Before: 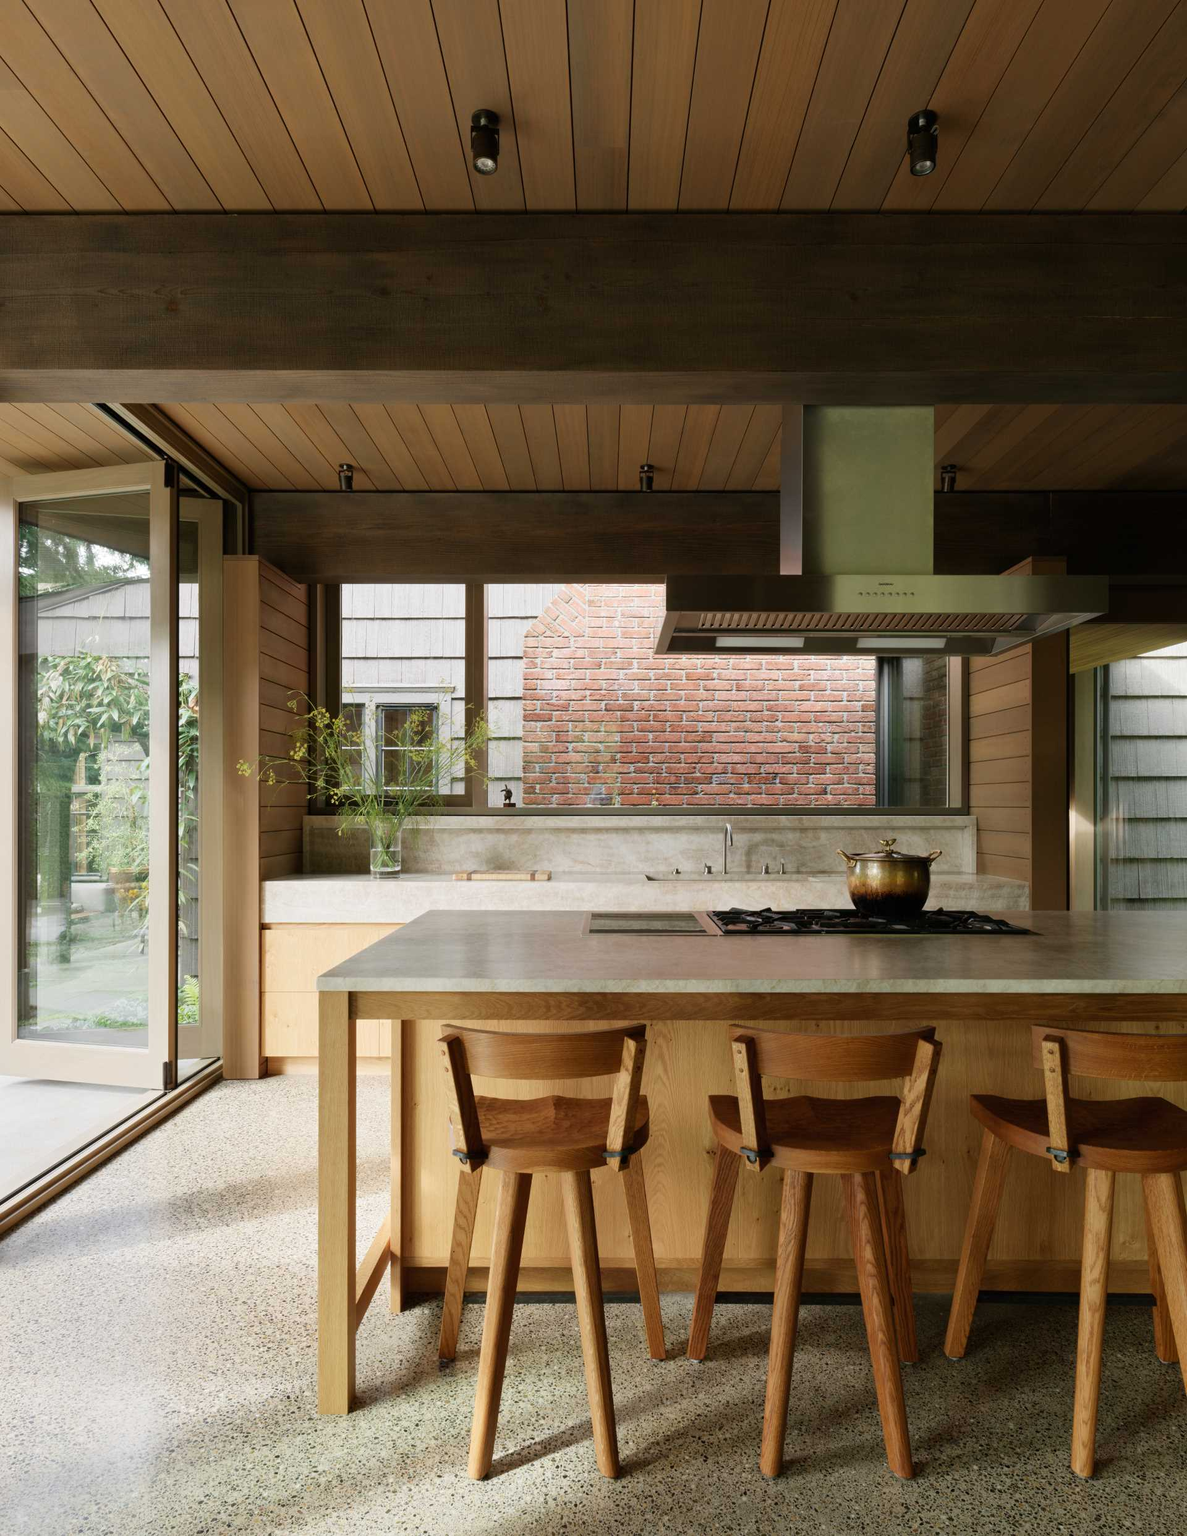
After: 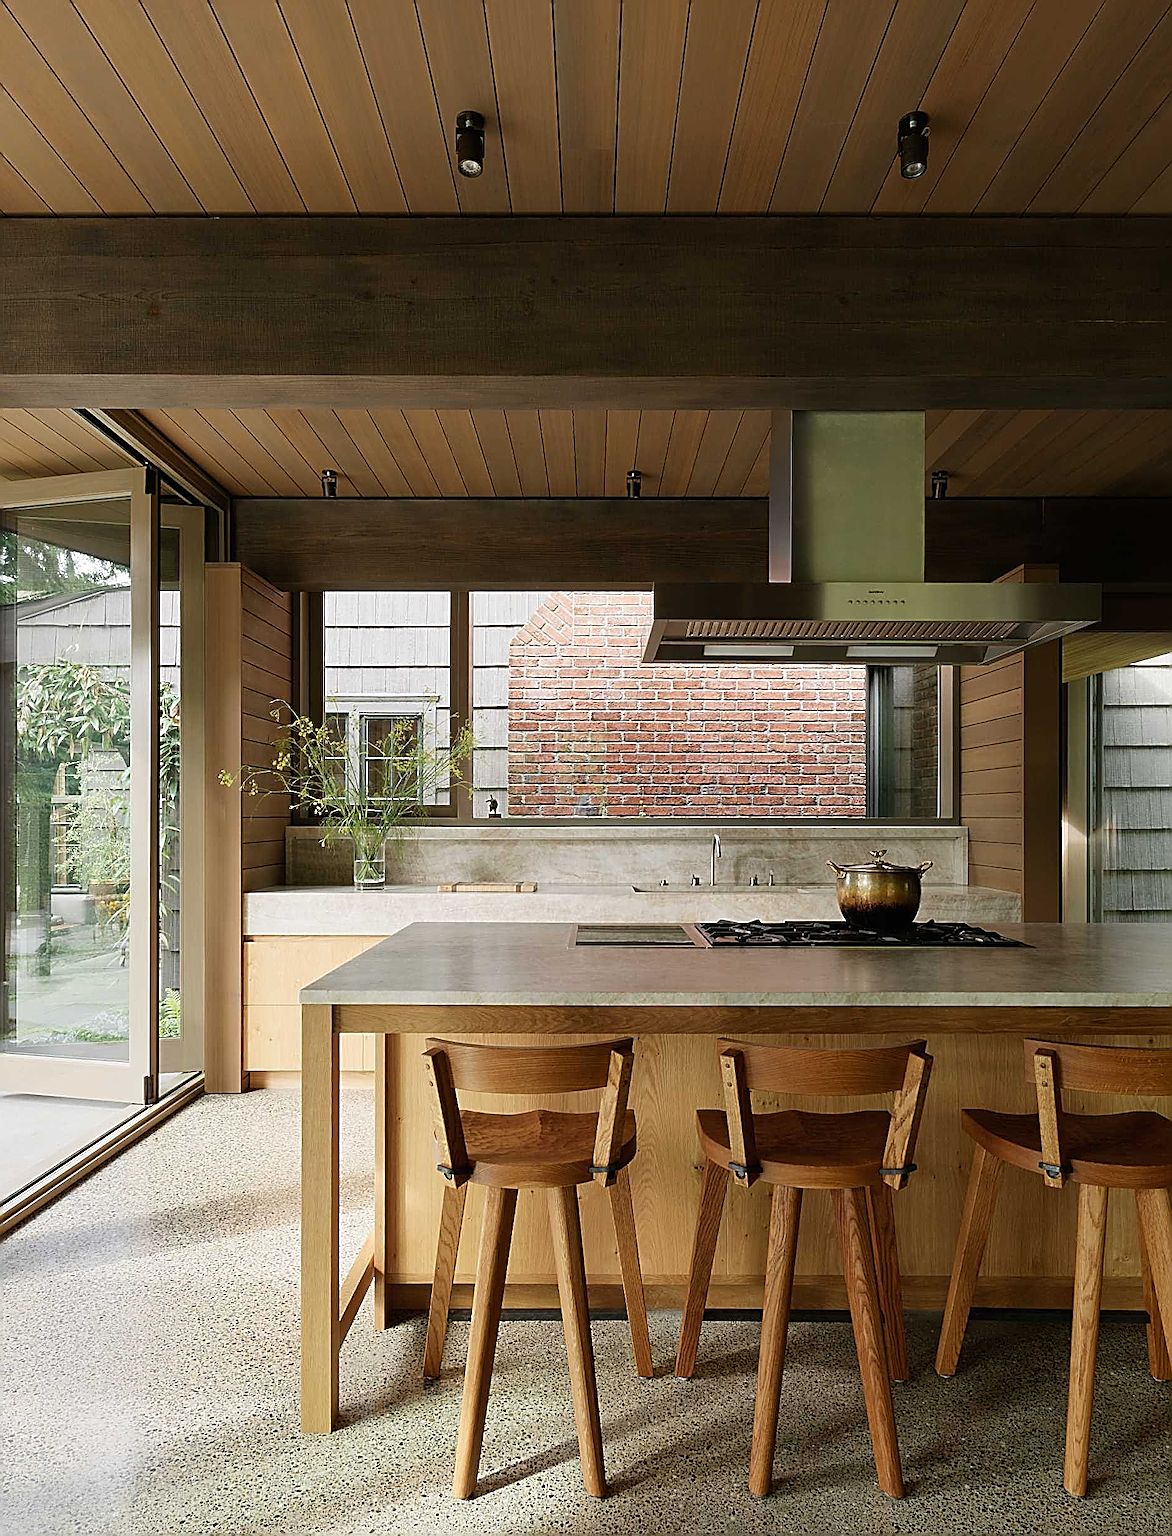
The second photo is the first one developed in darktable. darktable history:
crop and rotate: left 1.774%, right 0.633%, bottom 1.28%
sharpen: amount 2
